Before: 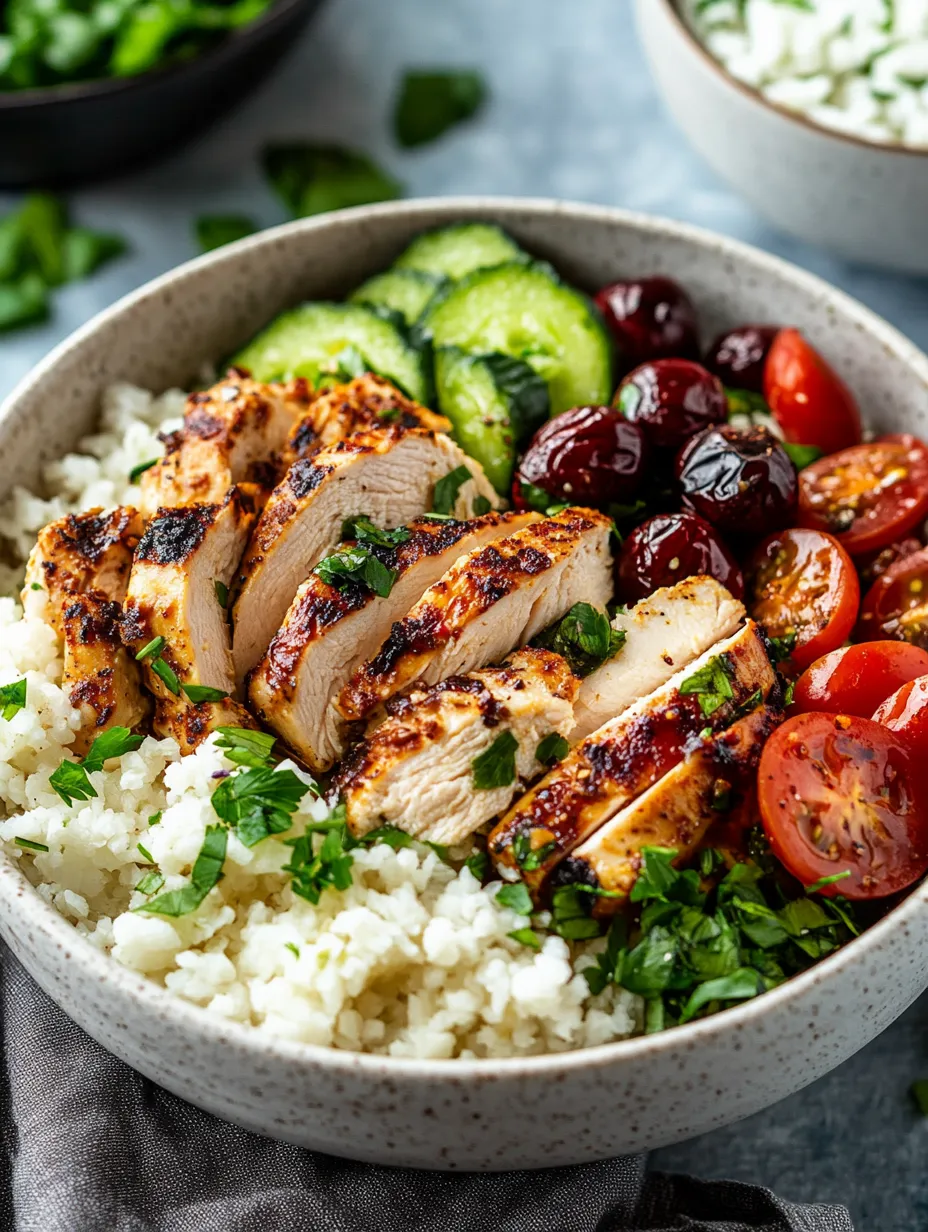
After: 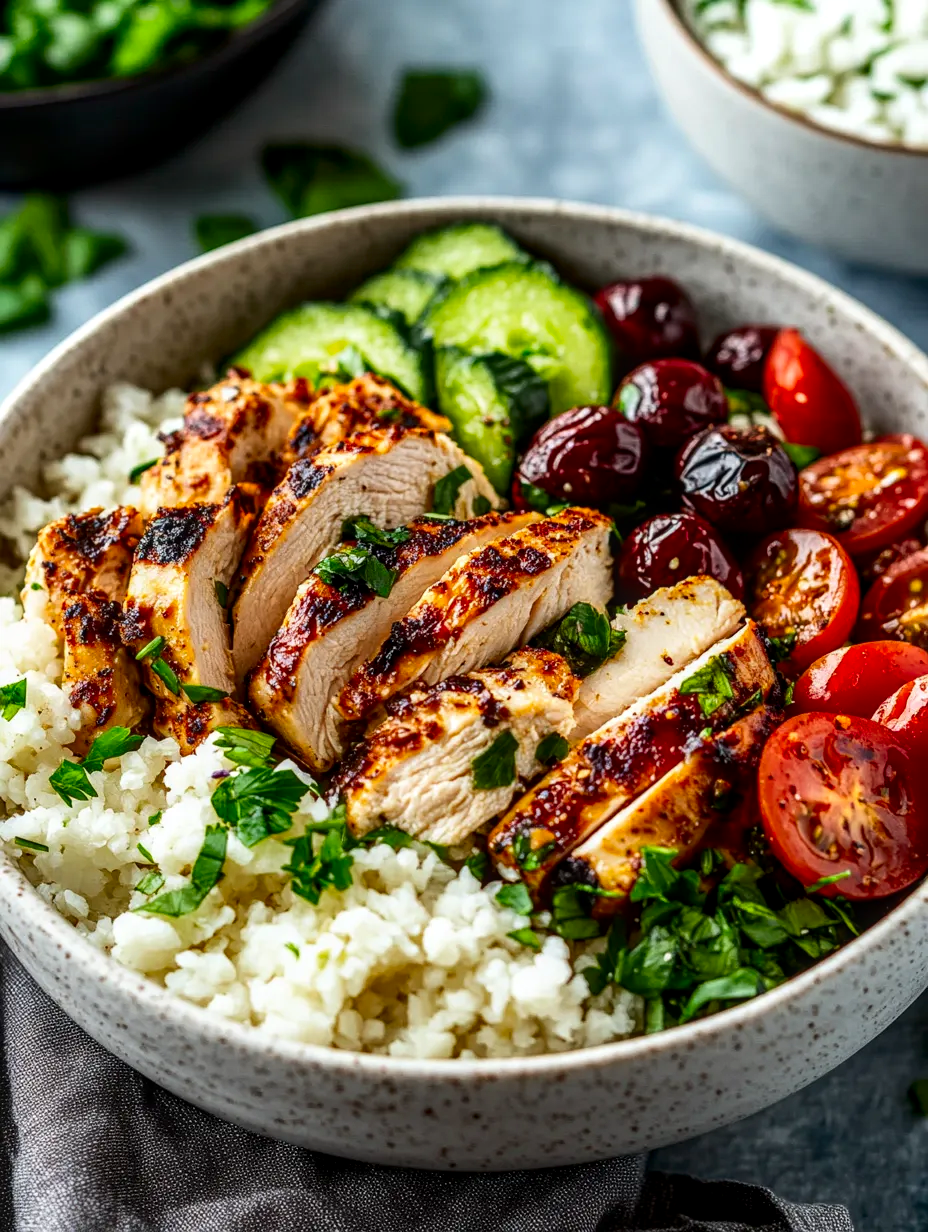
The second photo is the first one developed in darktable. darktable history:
local contrast: on, module defaults
contrast brightness saturation: contrast 0.13, brightness -0.05, saturation 0.16
